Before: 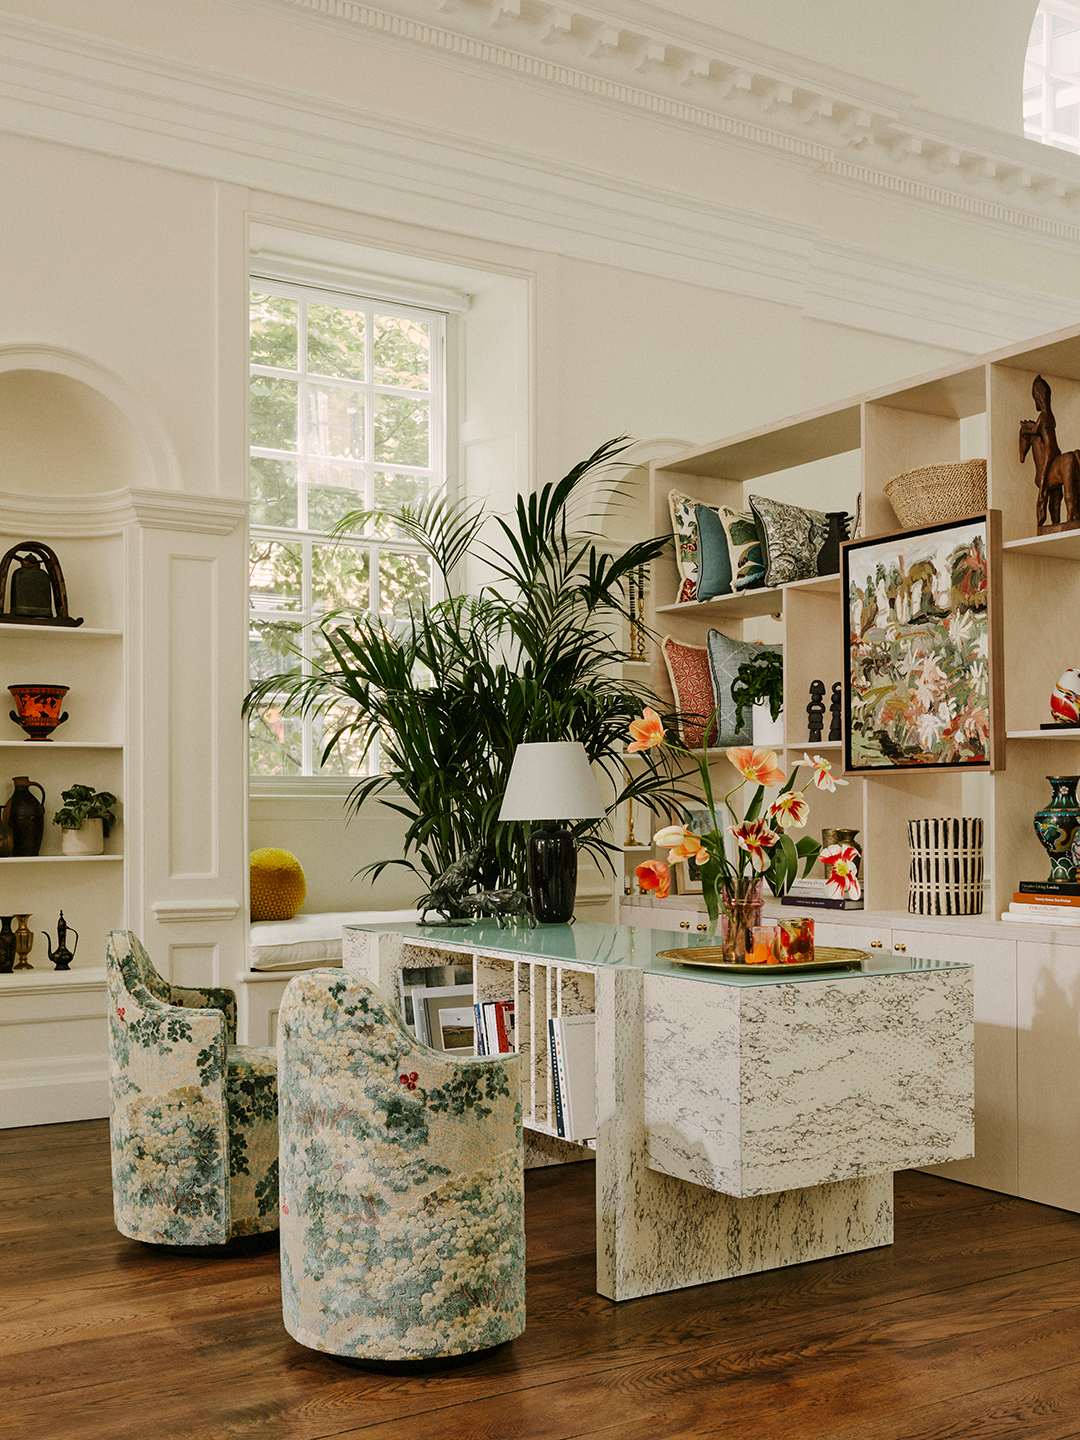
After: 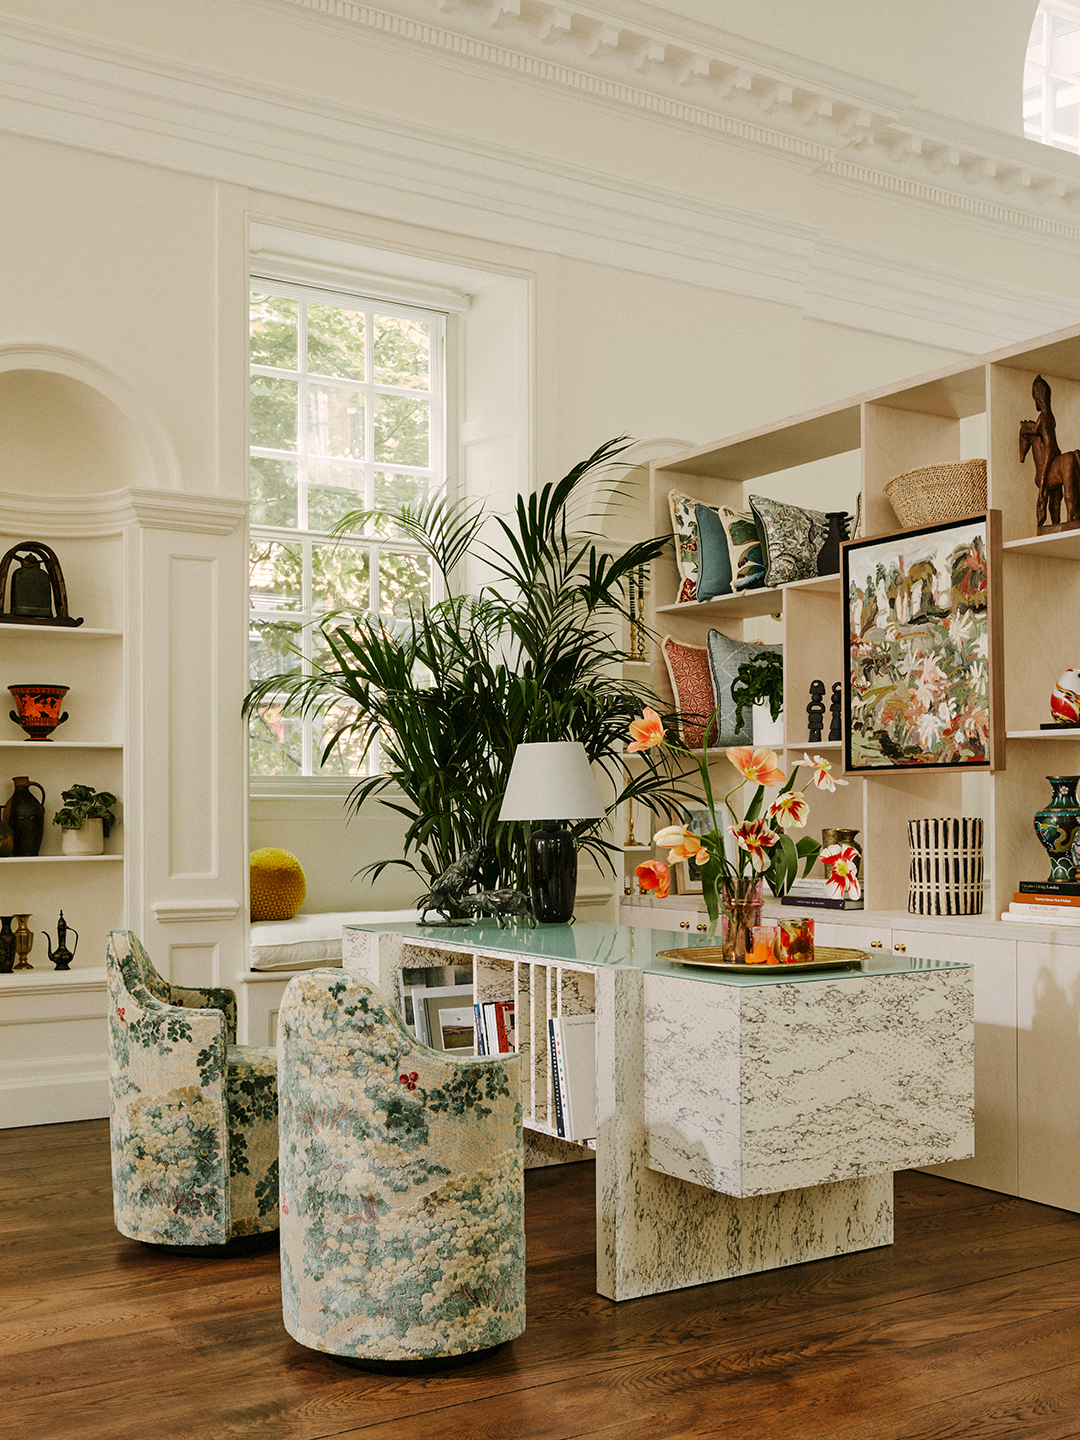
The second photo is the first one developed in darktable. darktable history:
exposure: exposure 0.081 EV, compensate highlight preservation false
